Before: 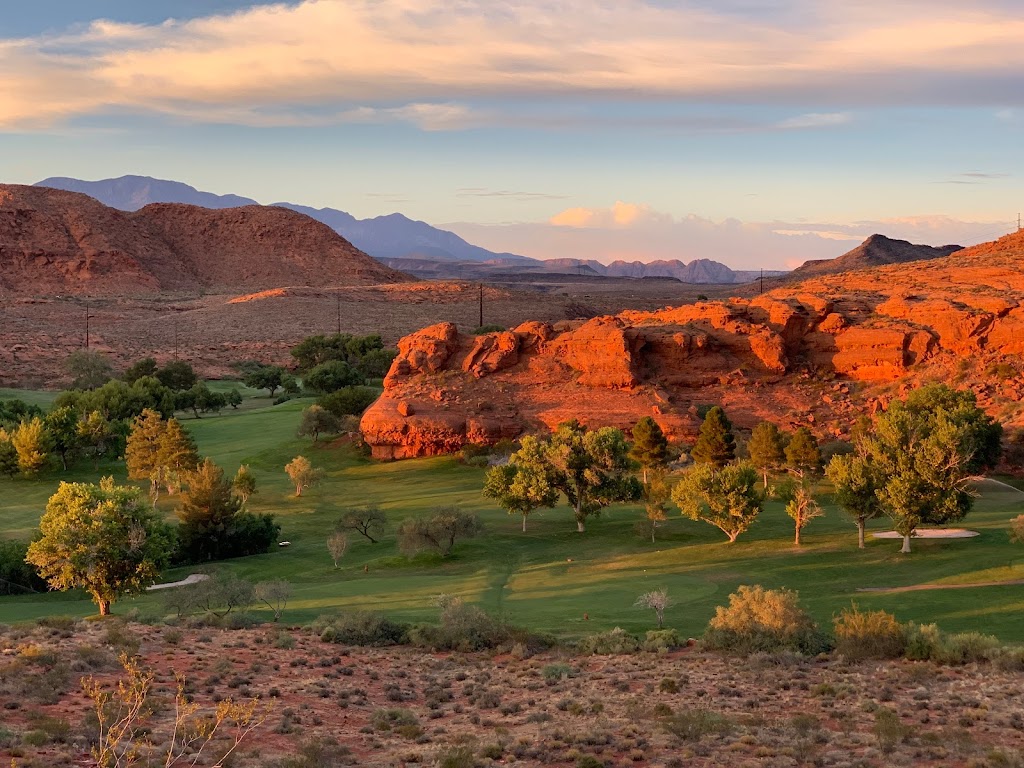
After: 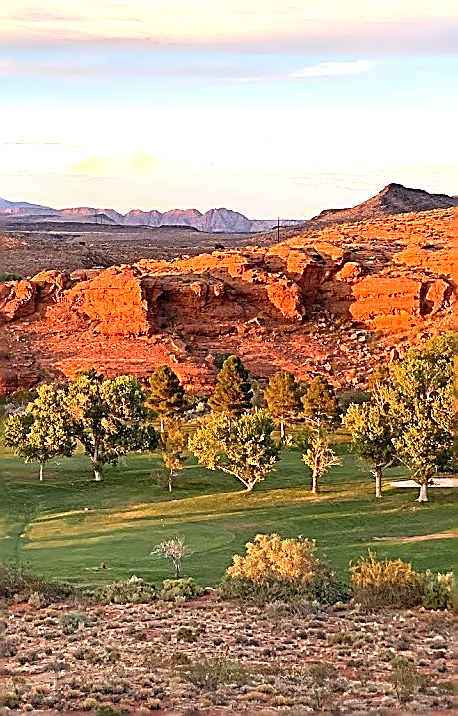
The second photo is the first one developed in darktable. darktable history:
crop: left 47.261%, top 6.716%, right 7.936%
haze removal: strength -0.045, adaptive false
sharpen: amount 1.984
exposure: black level correction 0, exposure 1.001 EV, compensate exposure bias true, compensate highlight preservation false
